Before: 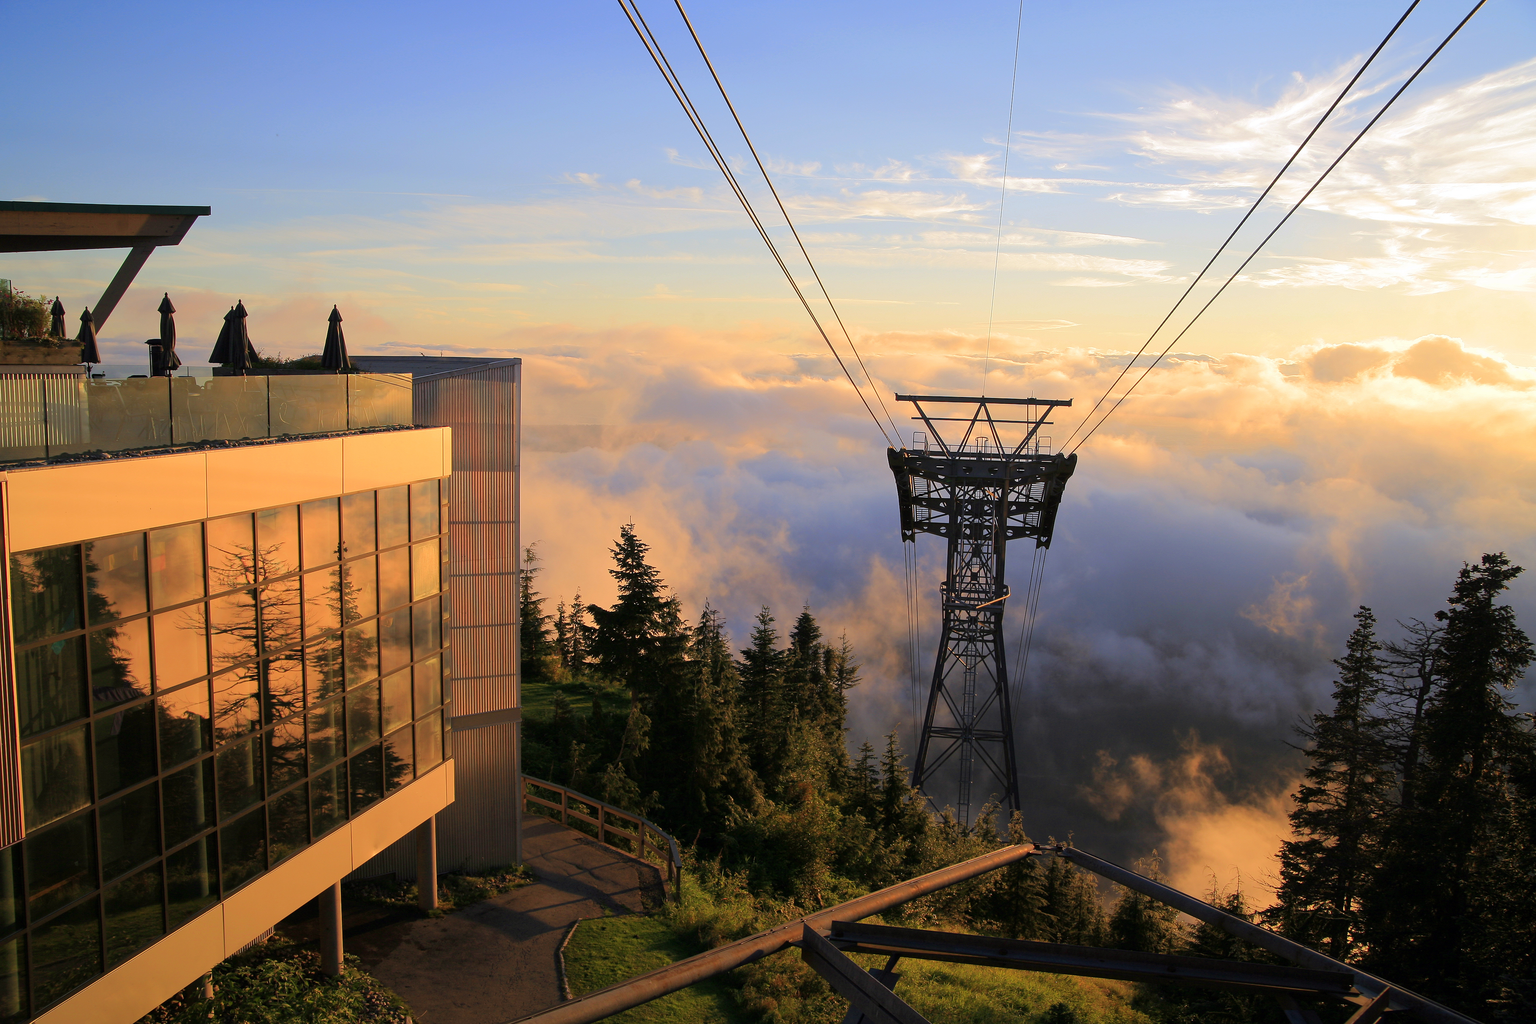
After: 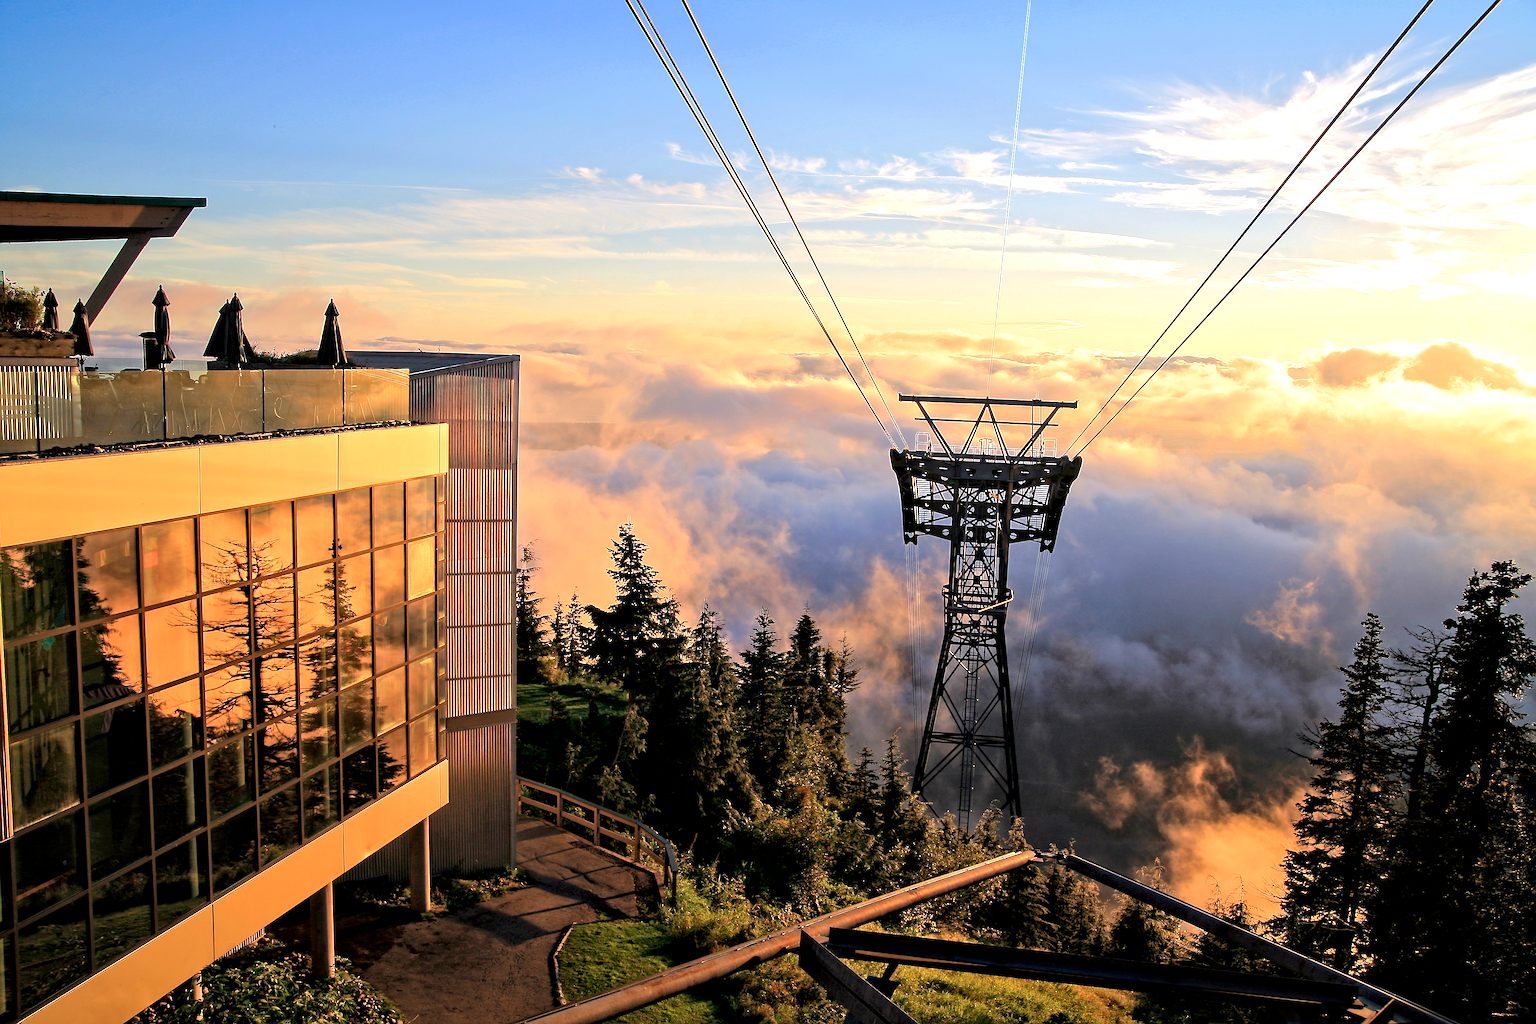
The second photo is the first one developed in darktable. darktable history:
crop and rotate: angle -0.5°
exposure: exposure 0.367 EV, compensate highlight preservation false
color balance rgb: perceptual saturation grading › global saturation -1%
sharpen: on, module defaults
contrast equalizer: y [[0.511, 0.558, 0.631, 0.632, 0.559, 0.512], [0.5 ×6], [0.507, 0.559, 0.627, 0.644, 0.647, 0.647], [0 ×6], [0 ×6]]
shadows and highlights: shadows 25, highlights -25
